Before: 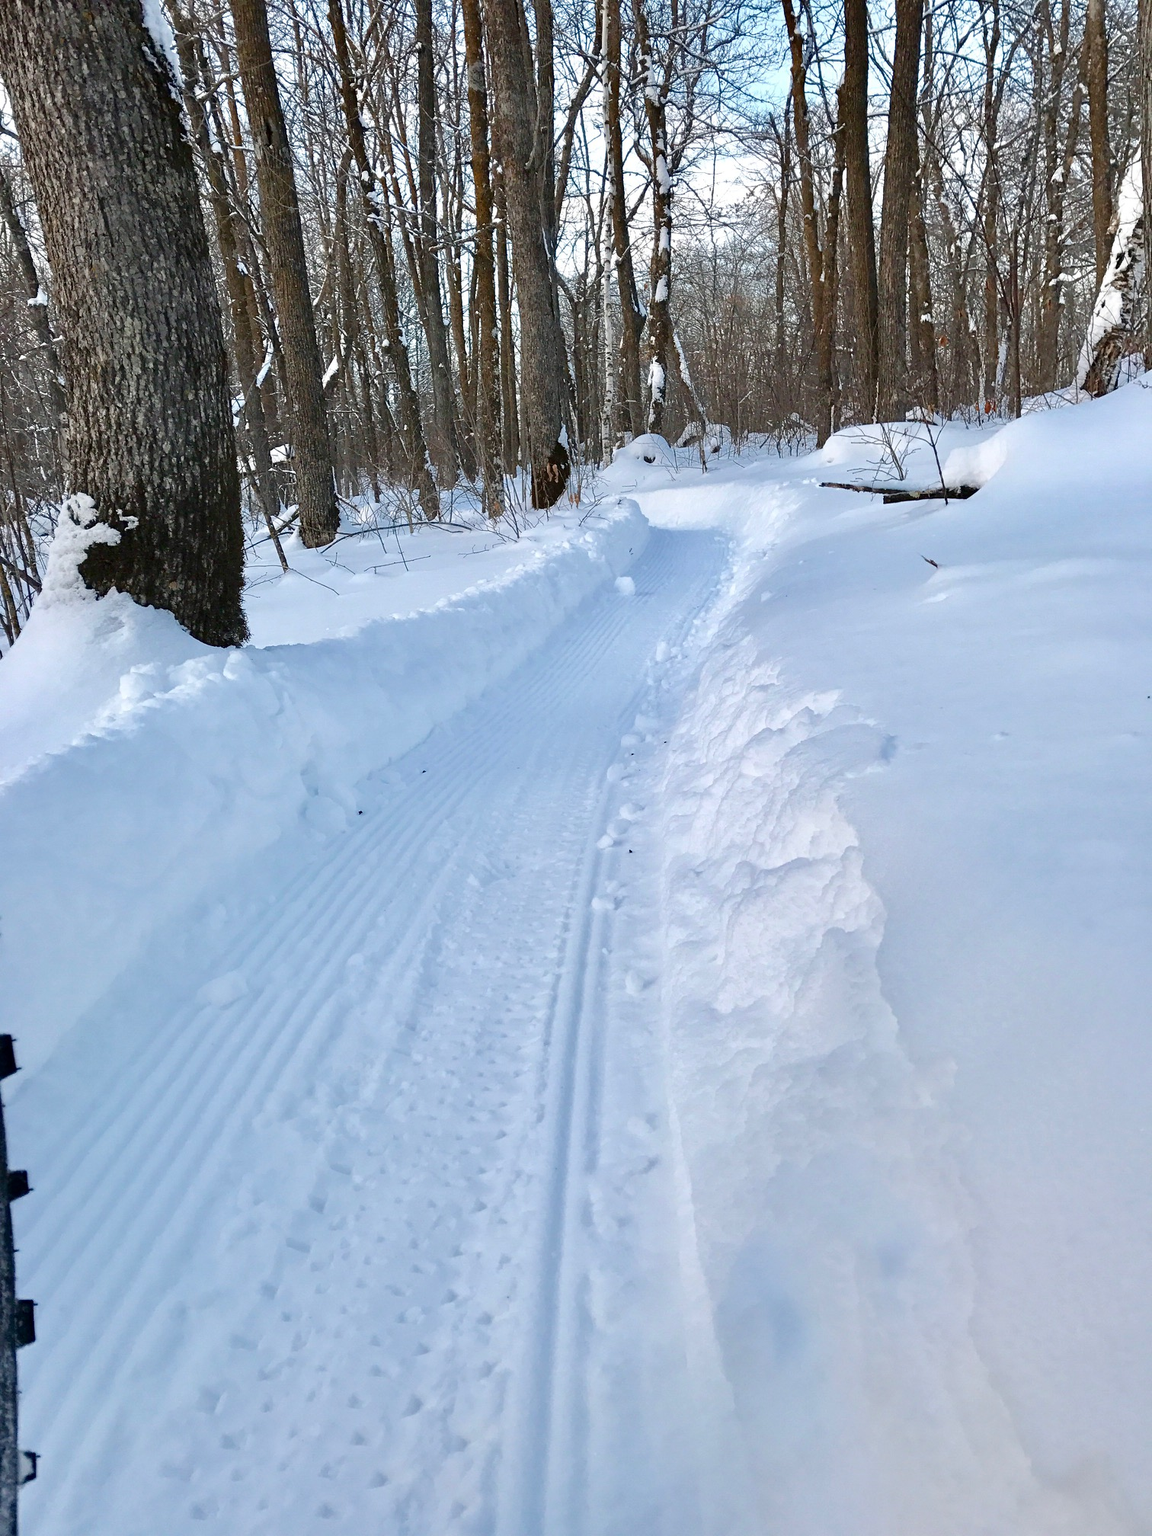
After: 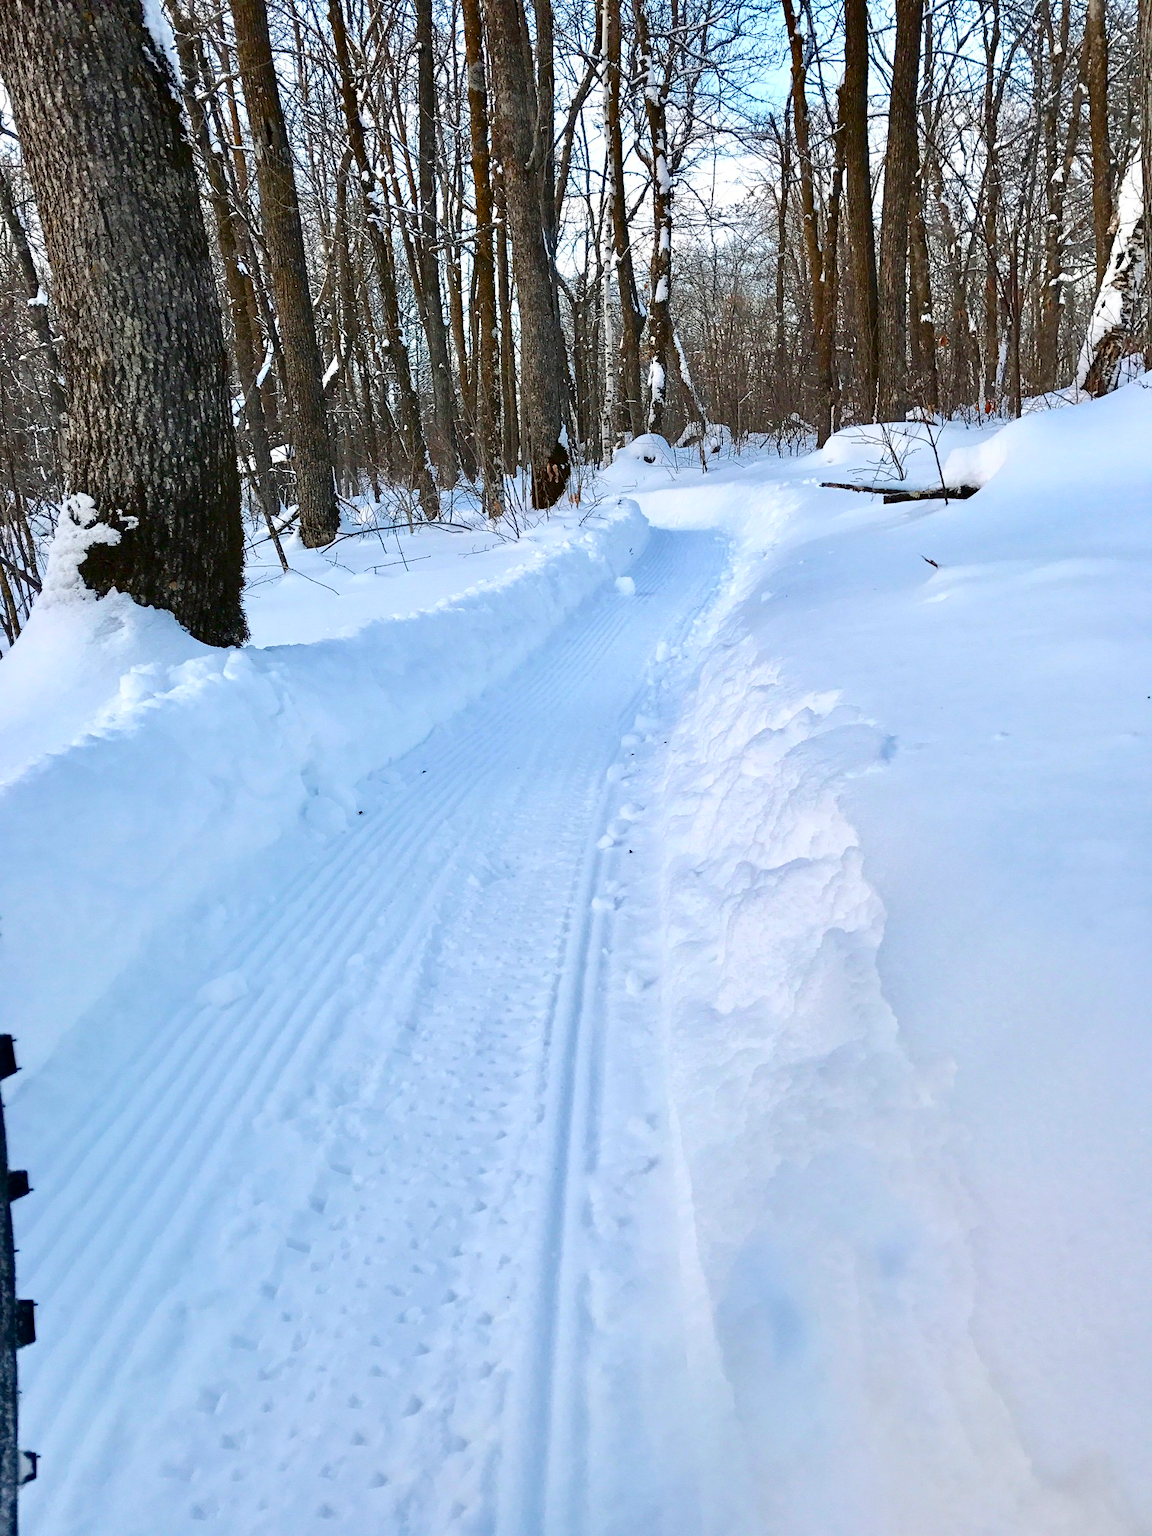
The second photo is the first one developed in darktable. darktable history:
contrast brightness saturation: contrast 0.179, saturation 0.296
